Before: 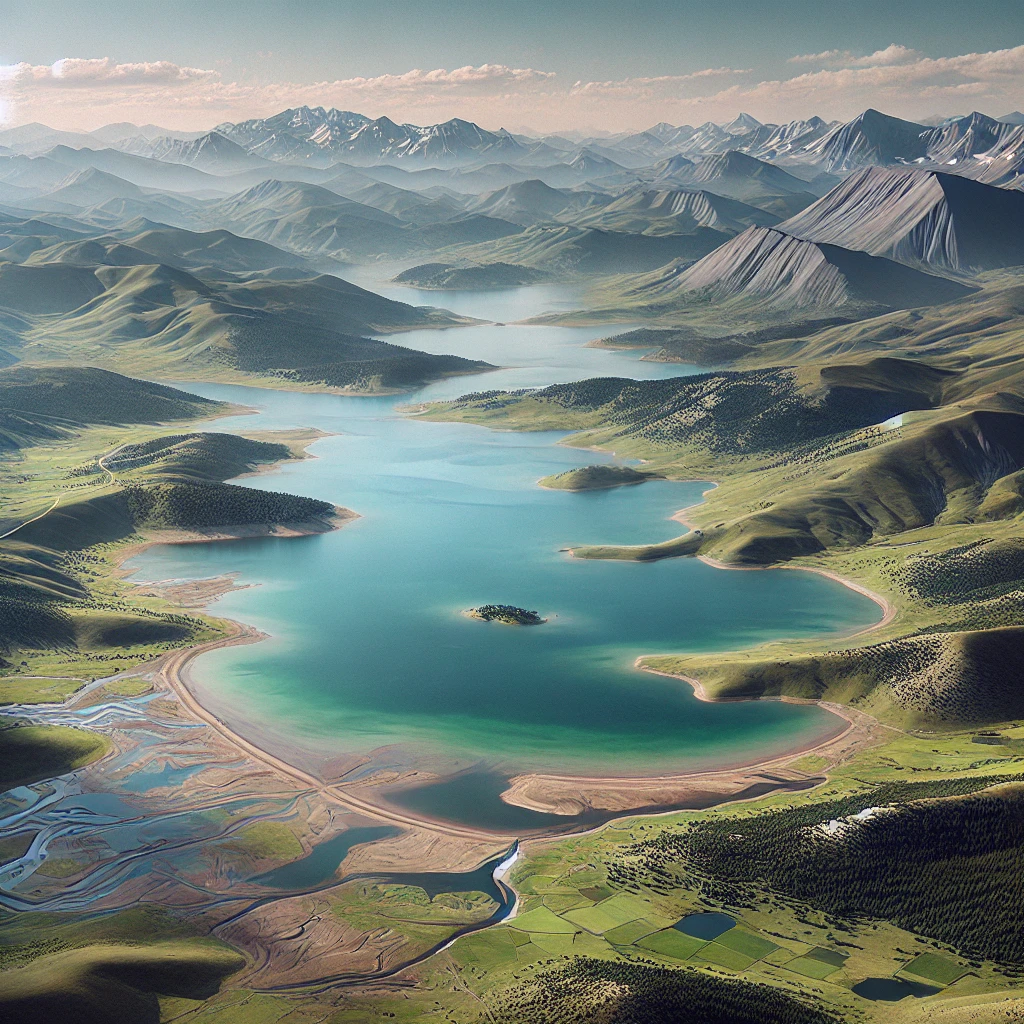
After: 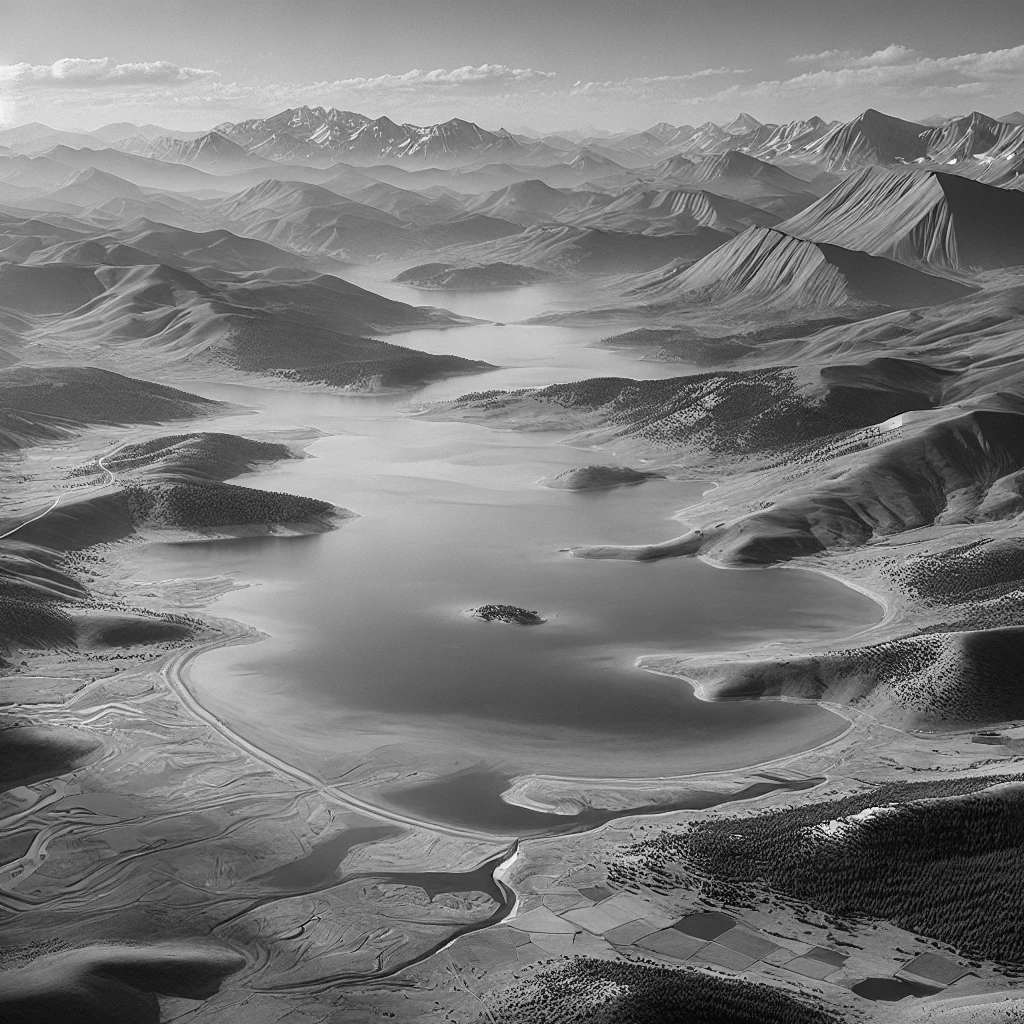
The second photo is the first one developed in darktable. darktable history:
monochrome: a 32, b 64, size 2.3, highlights 1
color correction: highlights a* -2.68, highlights b* 2.57
white balance: red 0.925, blue 1.046
